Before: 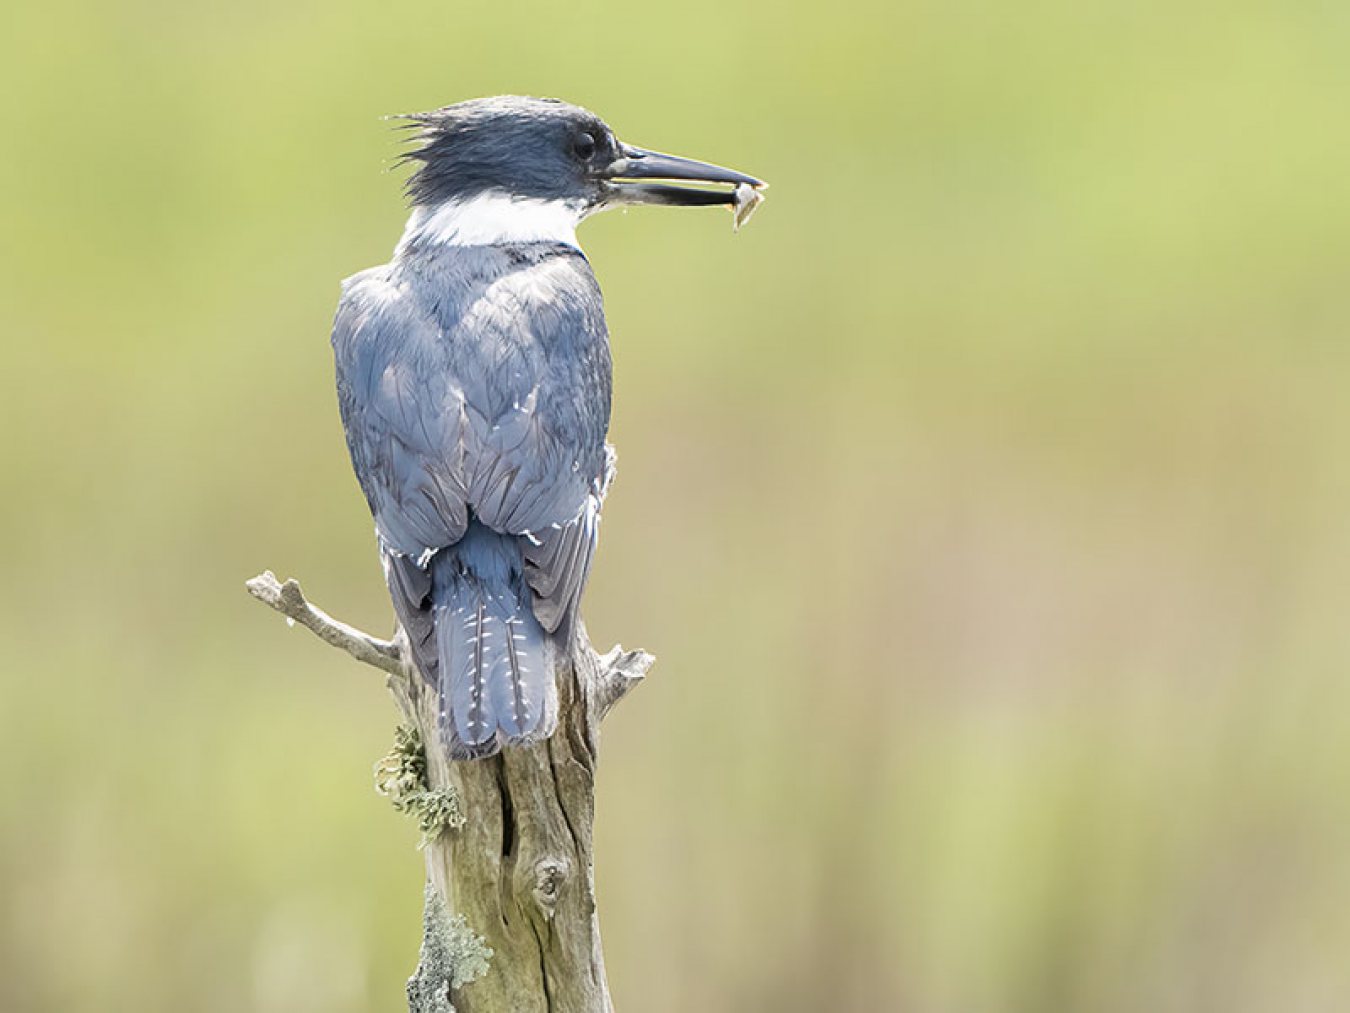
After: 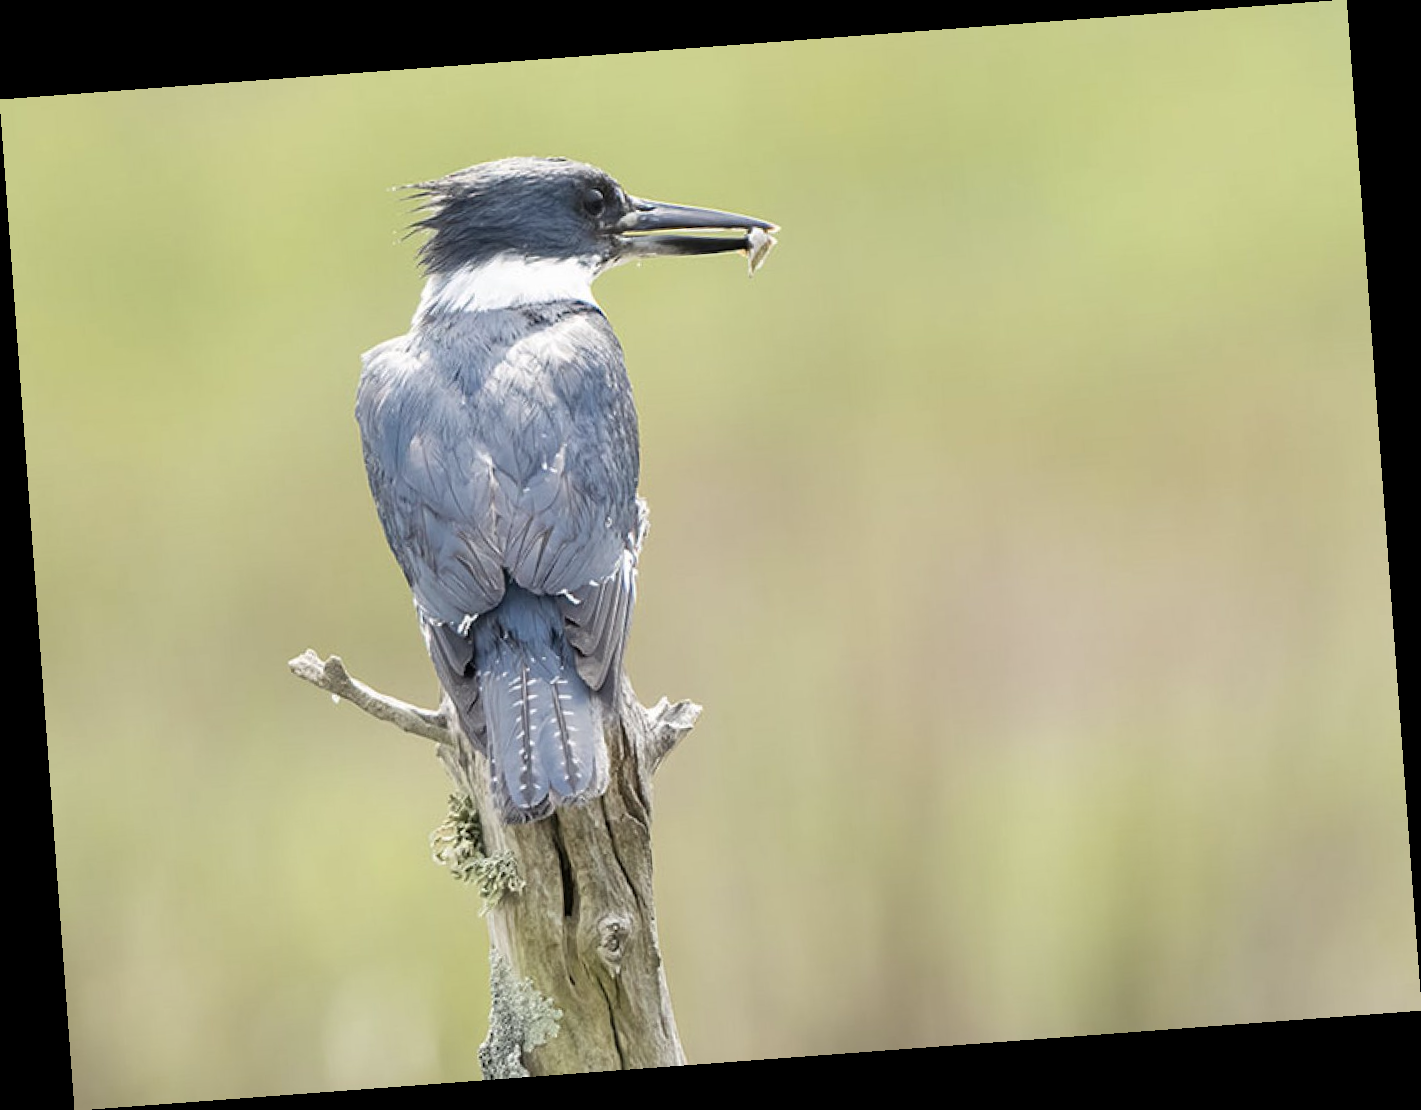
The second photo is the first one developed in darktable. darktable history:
rotate and perspective: rotation -4.25°, automatic cropping off
color contrast: green-magenta contrast 0.84, blue-yellow contrast 0.86
